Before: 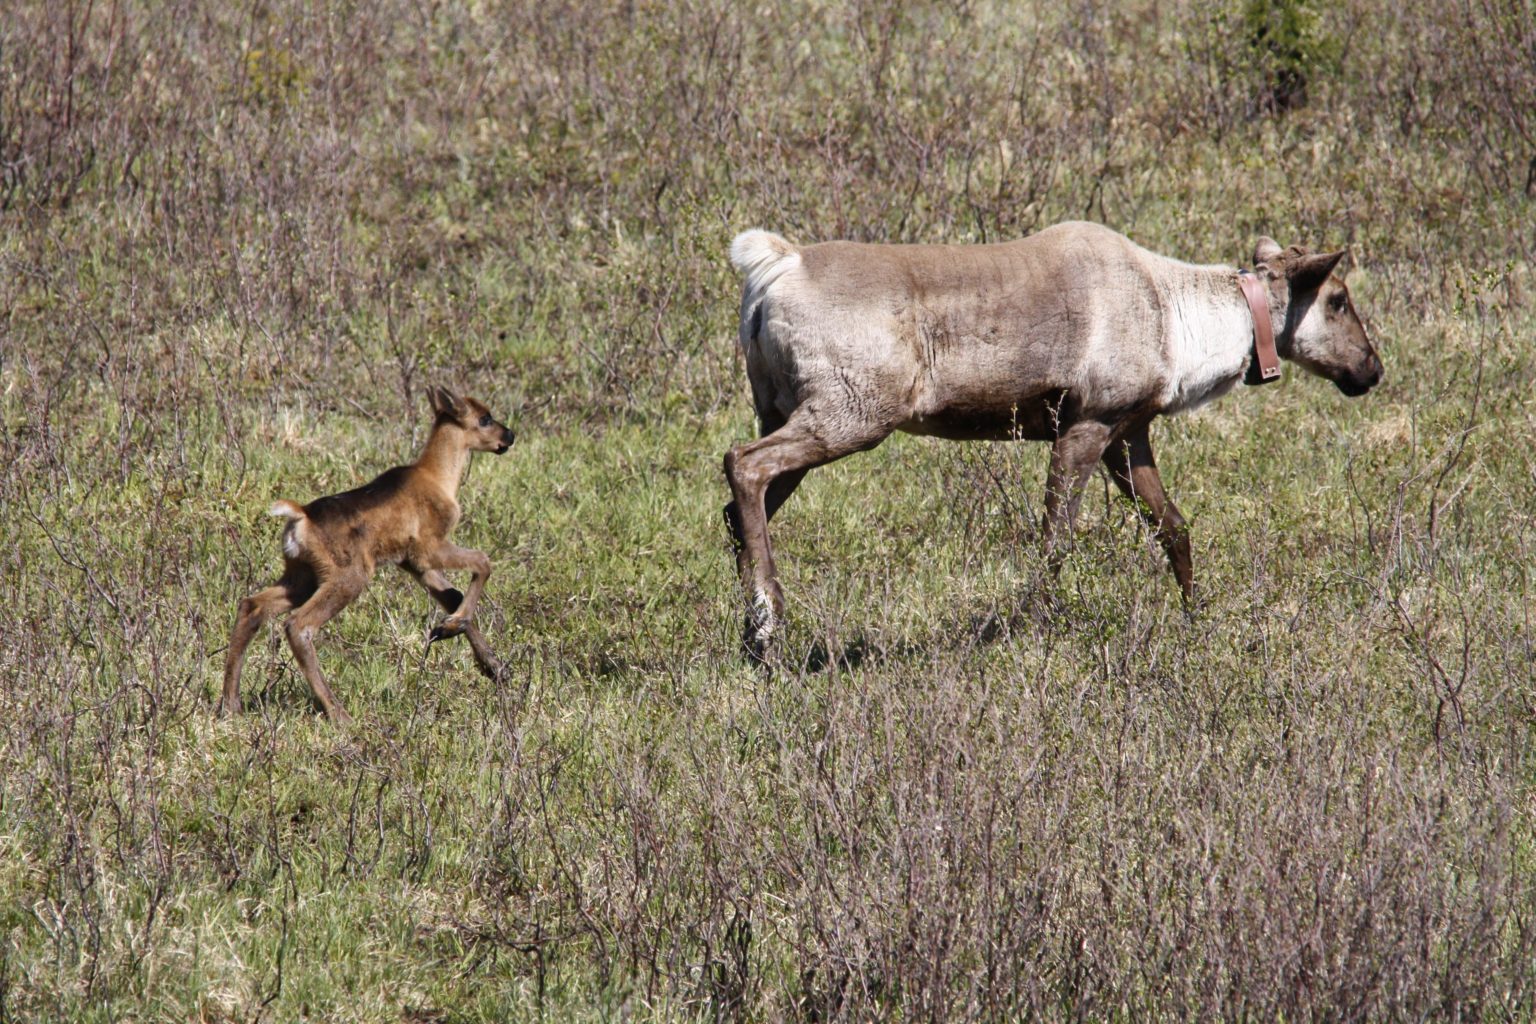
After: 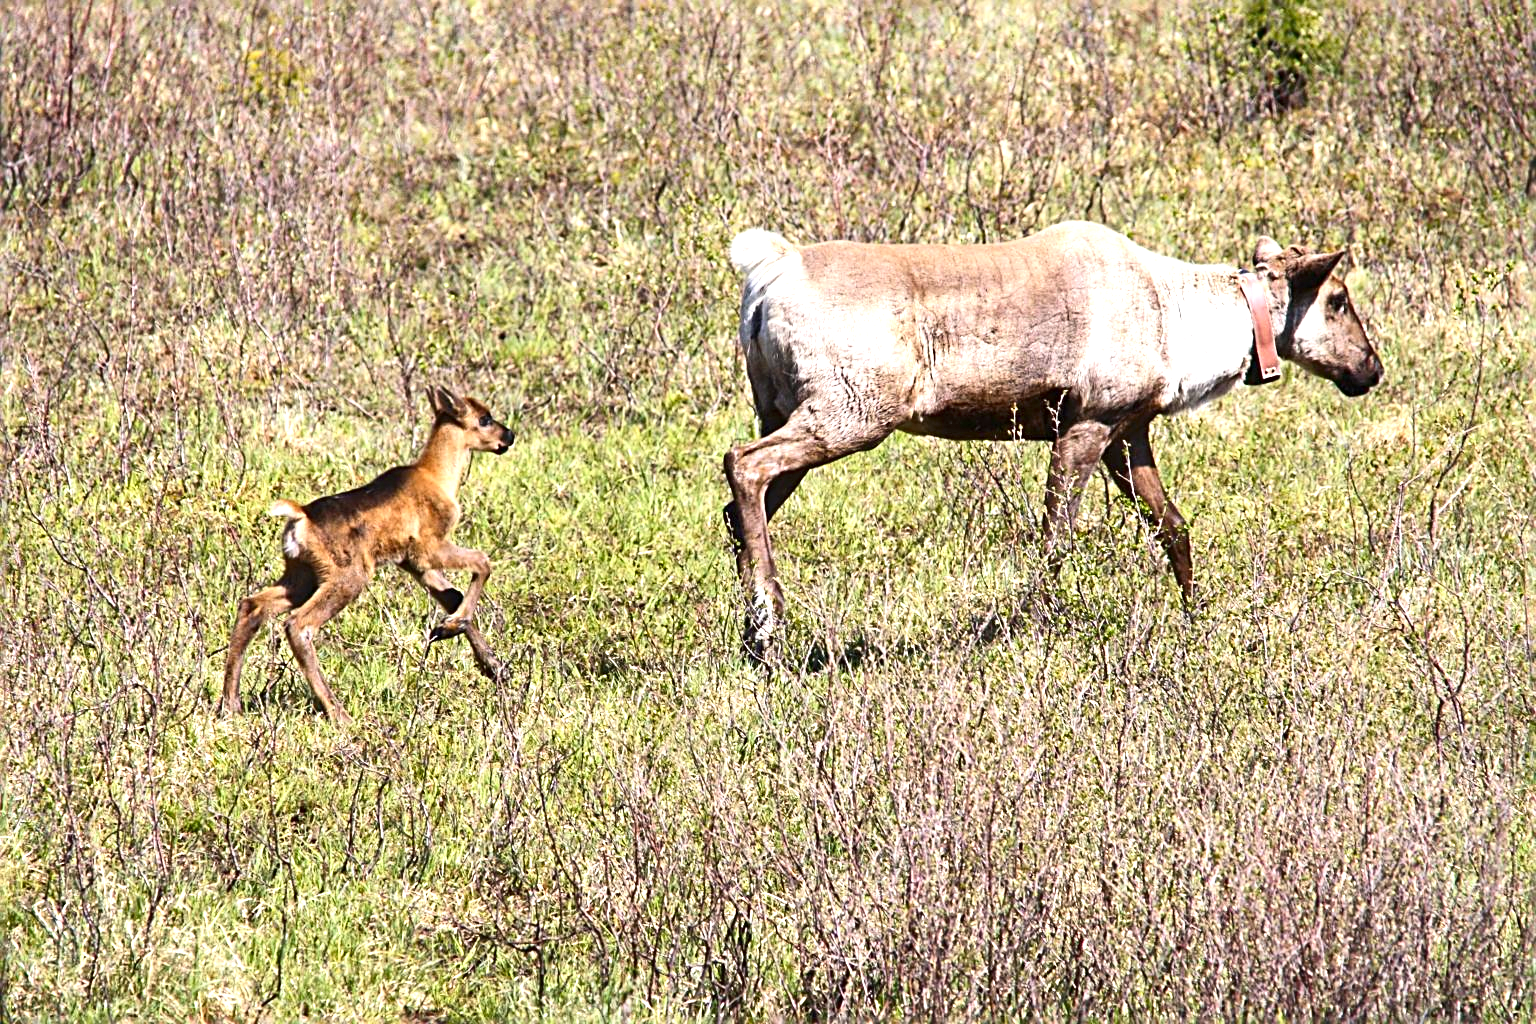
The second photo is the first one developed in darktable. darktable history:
sharpen: radius 2.676, amount 0.669
contrast brightness saturation: contrast 0.16, saturation 0.32
exposure: black level correction 0, exposure 1 EV, compensate exposure bias true, compensate highlight preservation false
